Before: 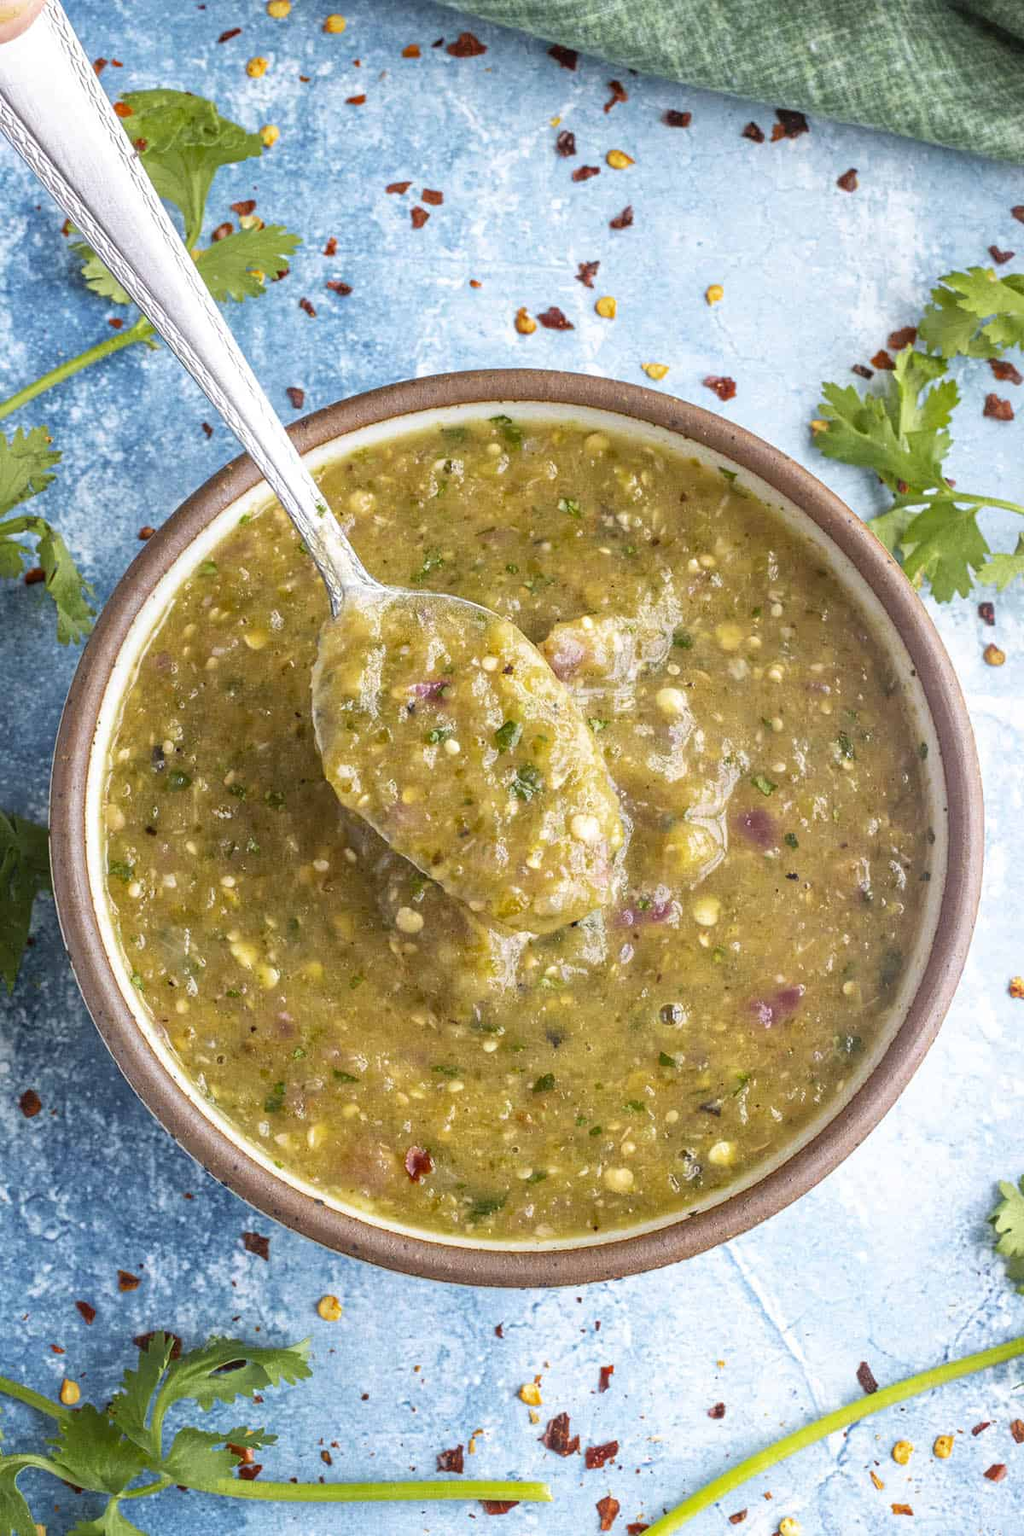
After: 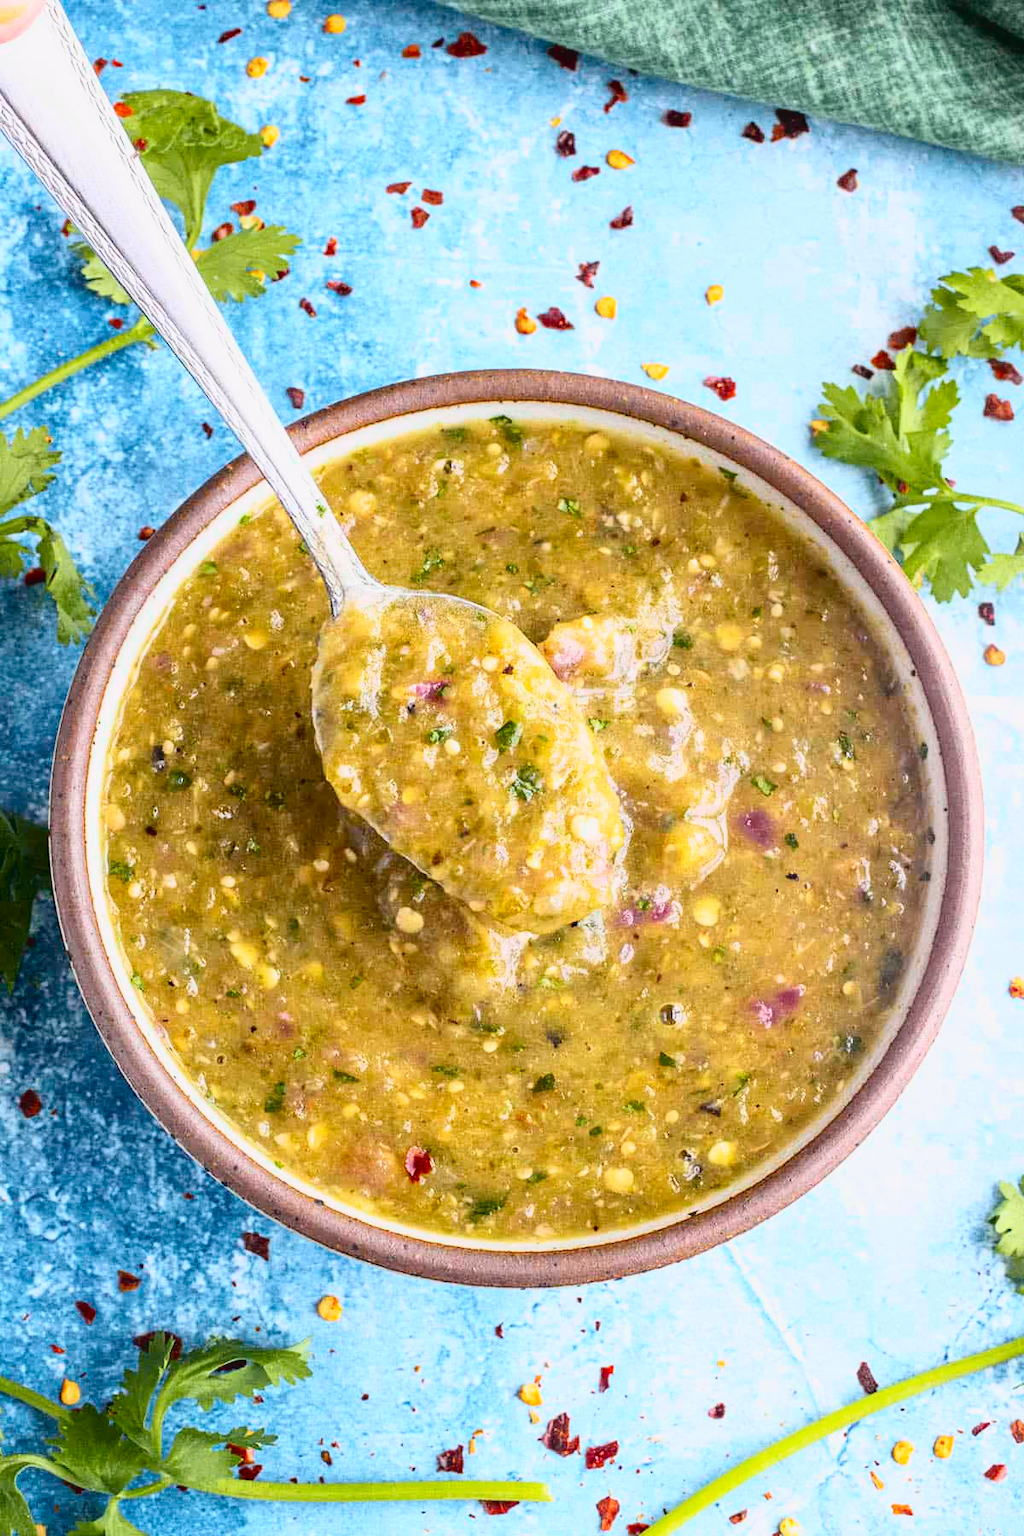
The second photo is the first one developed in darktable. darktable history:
tone curve: curves: ch0 [(0, 0.031) (0.139, 0.084) (0.311, 0.278) (0.495, 0.544) (0.718, 0.816) (0.841, 0.909) (1, 0.967)]; ch1 [(0, 0) (0.272, 0.249) (0.388, 0.385) (0.469, 0.456) (0.495, 0.497) (0.538, 0.545) (0.578, 0.595) (0.707, 0.778) (1, 1)]; ch2 [(0, 0) (0.125, 0.089) (0.353, 0.329) (0.443, 0.408) (0.502, 0.499) (0.557, 0.531) (0.608, 0.631) (1, 1)], color space Lab, independent channels, preserve colors none
